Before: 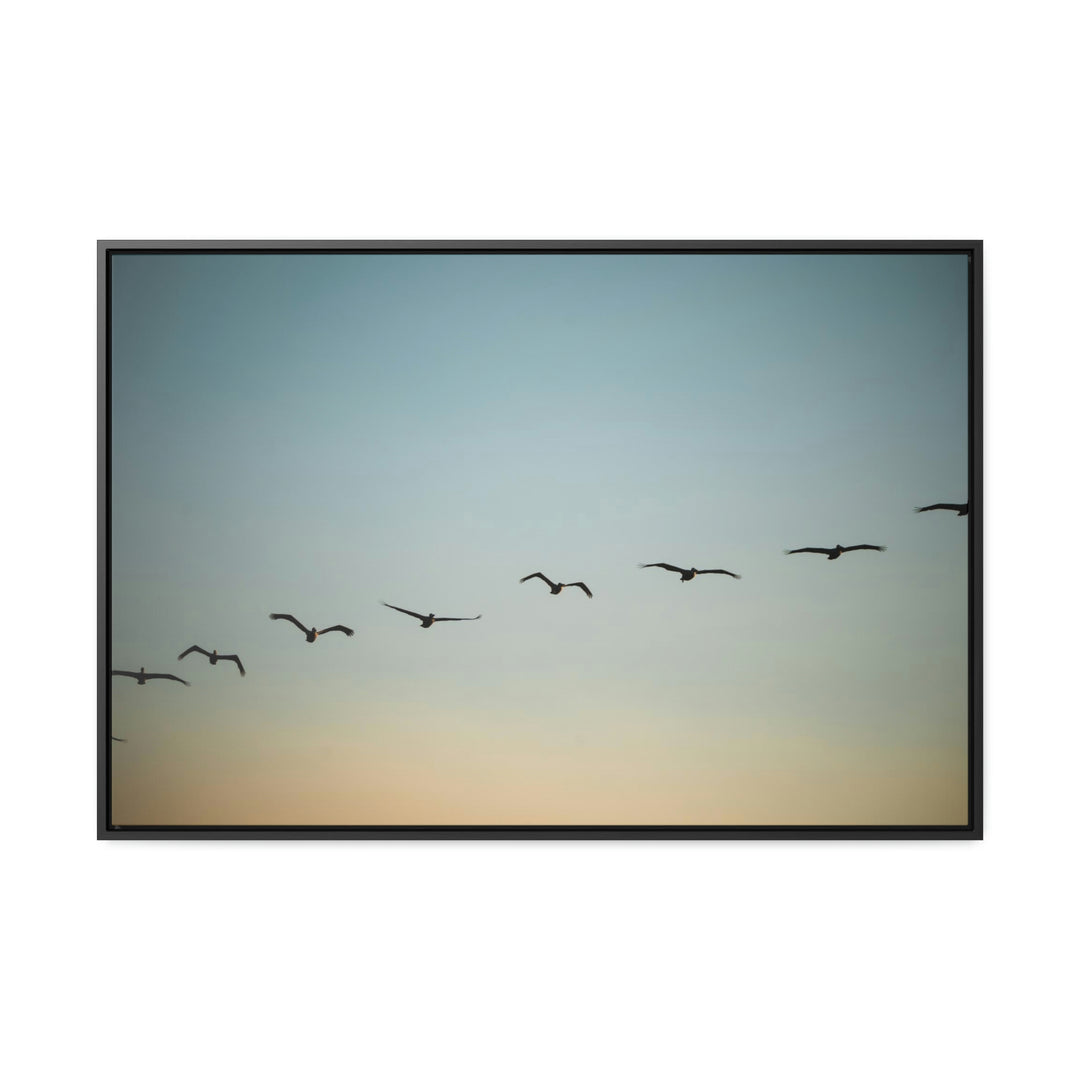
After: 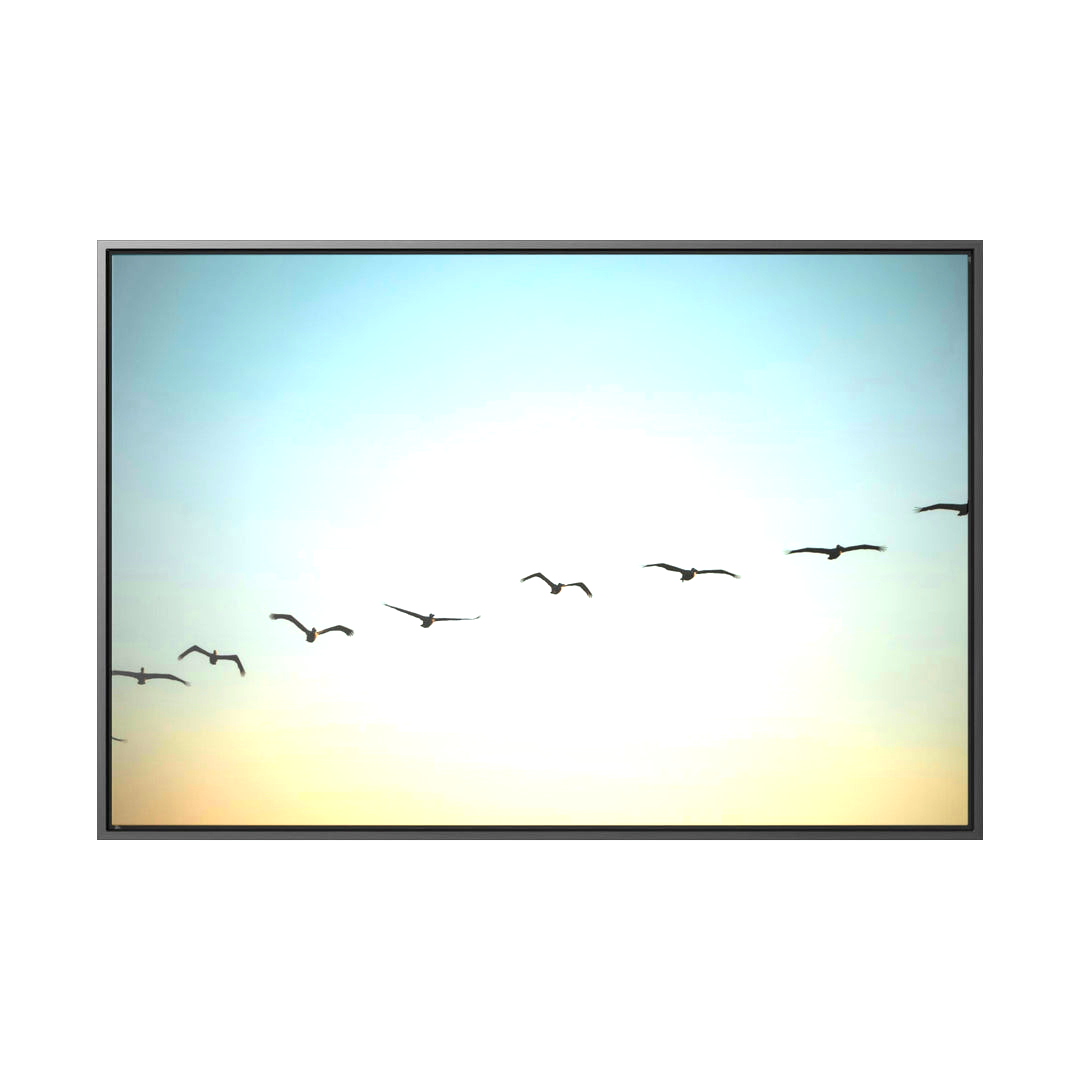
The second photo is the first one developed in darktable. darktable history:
contrast brightness saturation: contrast 0.08, saturation 0.2
exposure: black level correction 0, exposure 1.45 EV, compensate exposure bias true, compensate highlight preservation false
